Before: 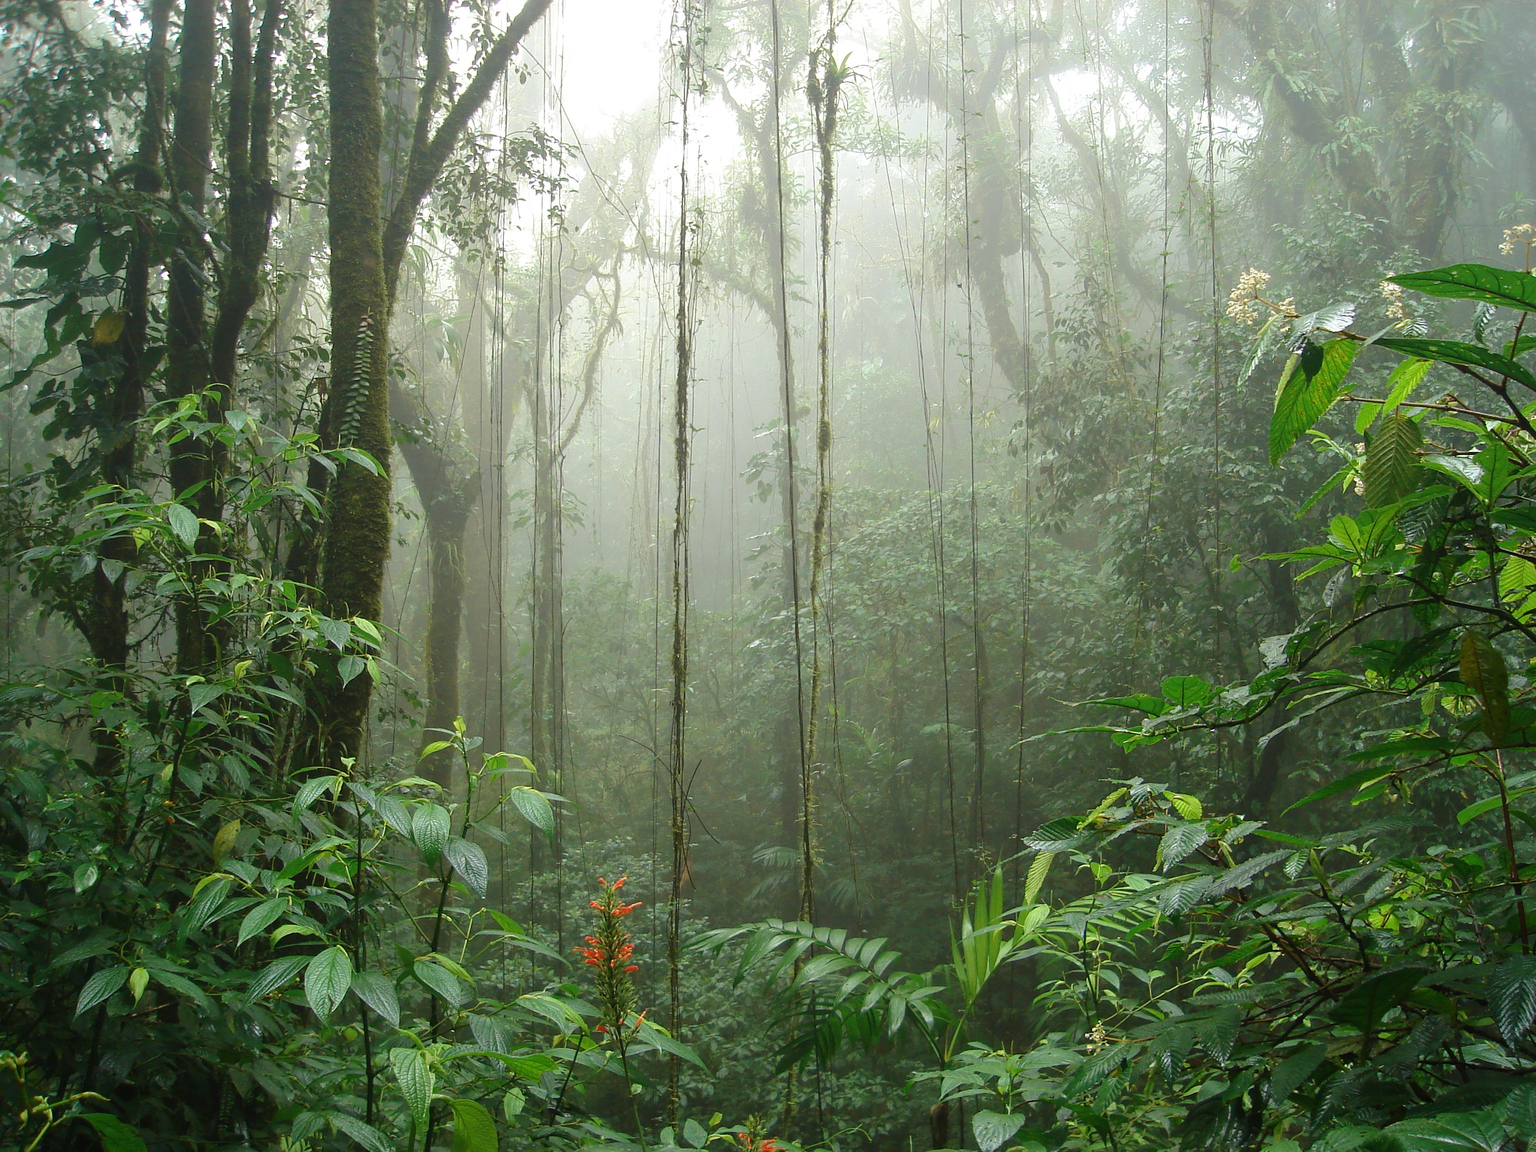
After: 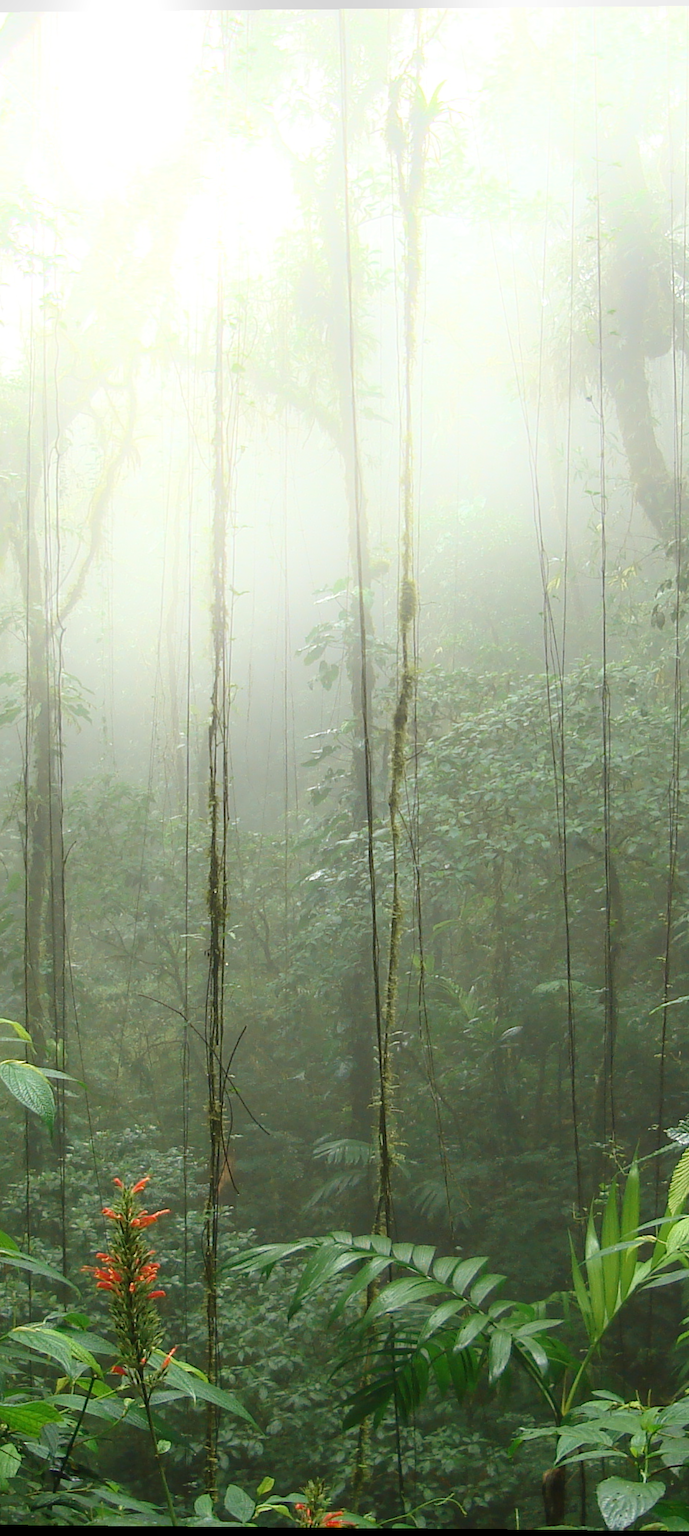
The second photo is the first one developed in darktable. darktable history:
crop: left 33.36%, right 33.36%
bloom: on, module defaults
rotate and perspective: lens shift (vertical) 0.048, lens shift (horizontal) -0.024, automatic cropping off
